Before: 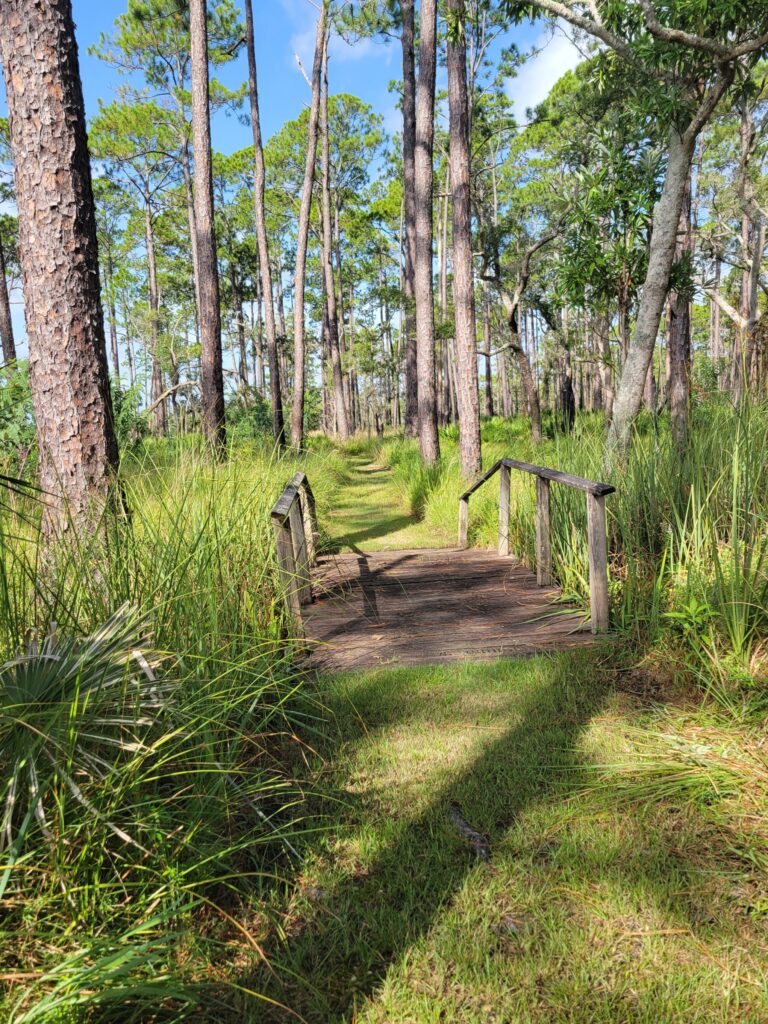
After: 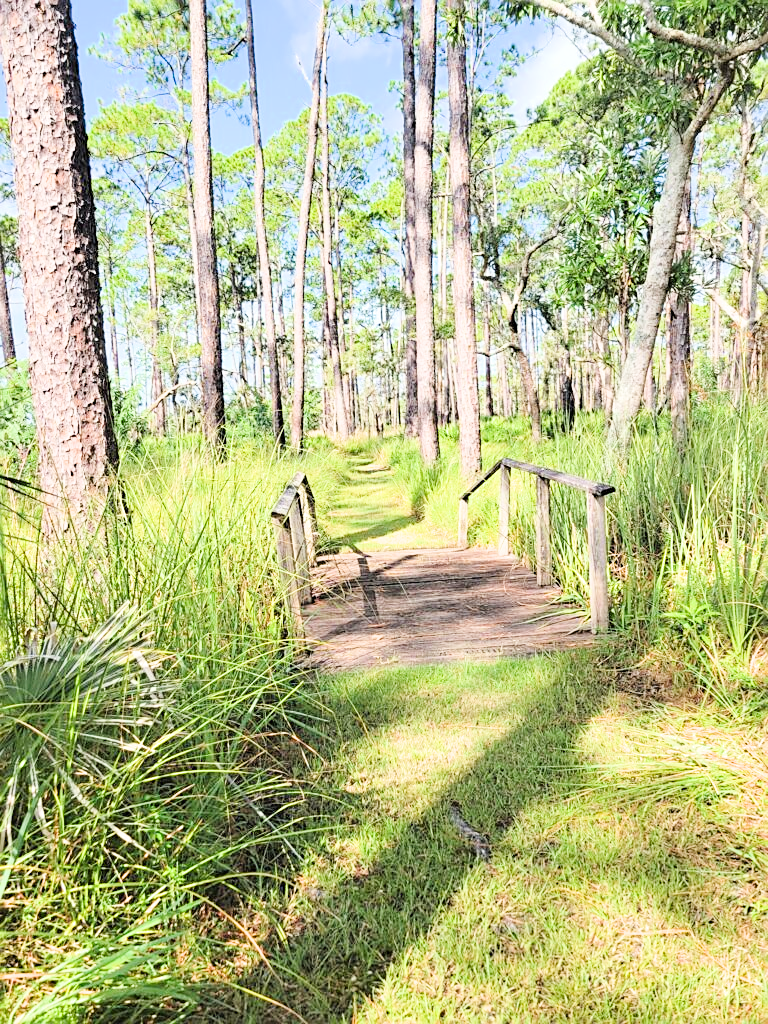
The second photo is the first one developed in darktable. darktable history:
sharpen: on, module defaults
filmic rgb: black relative exposure -7.65 EV, white relative exposure 4.56 EV, hardness 3.61
exposure: exposure 2.06 EV, compensate highlight preservation false
